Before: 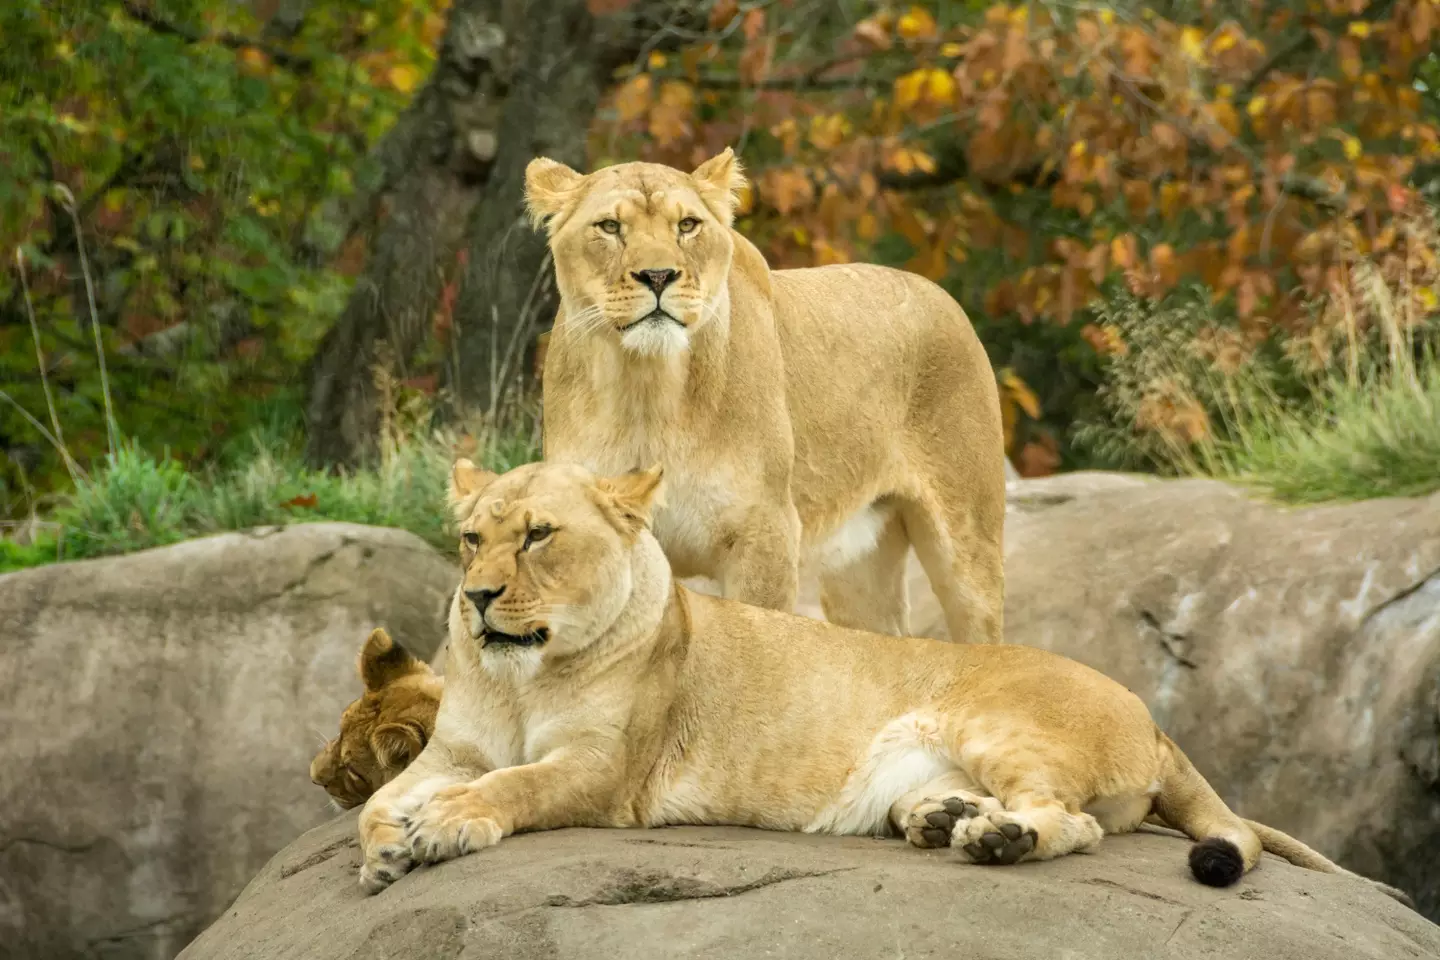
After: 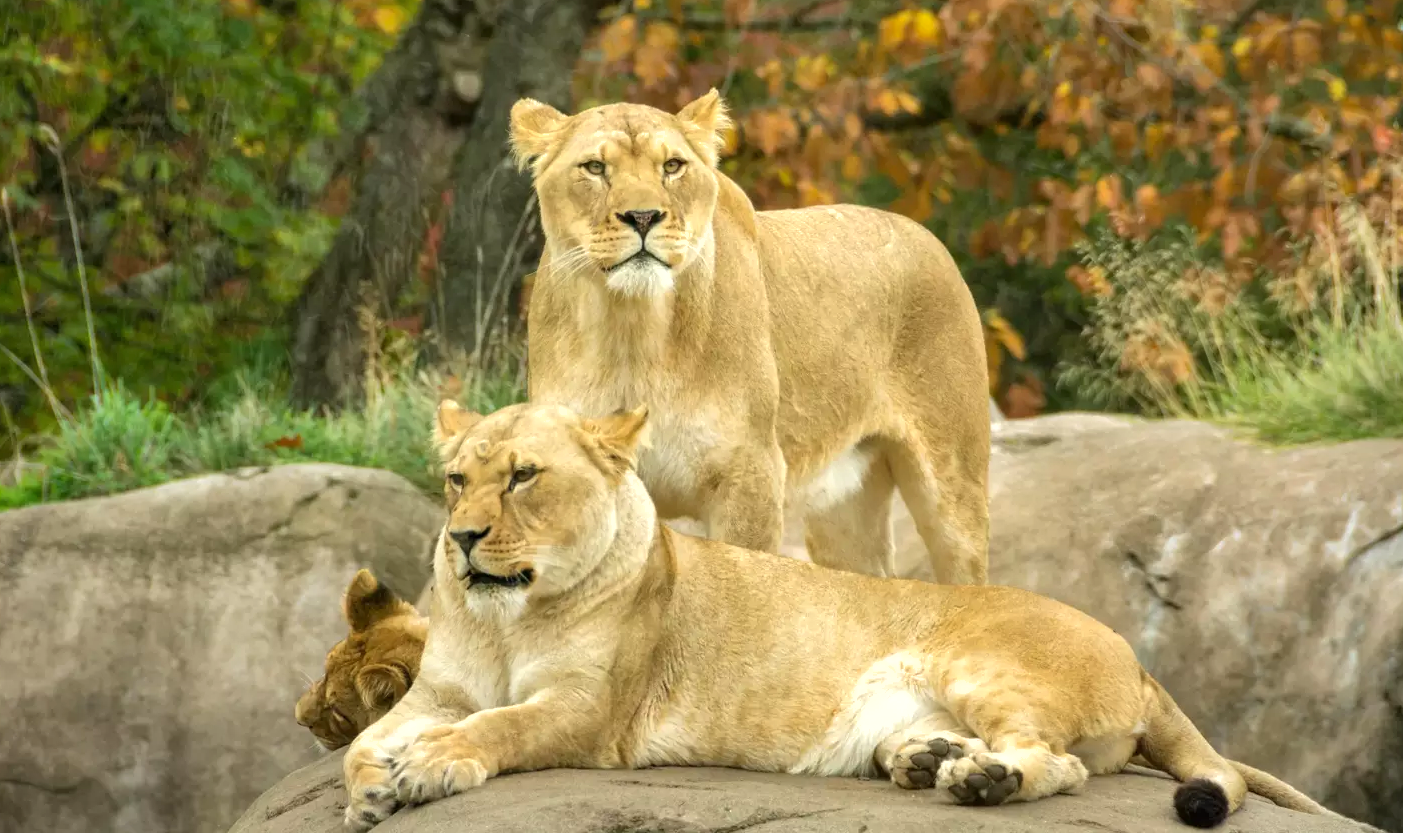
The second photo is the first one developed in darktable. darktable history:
shadows and highlights: shadows 10.03, white point adjustment 0.853, highlights -40.47
exposure: exposure 0.3 EV, compensate exposure bias true, compensate highlight preservation false
crop: left 1.065%, top 6.191%, right 1.435%, bottom 6.991%
